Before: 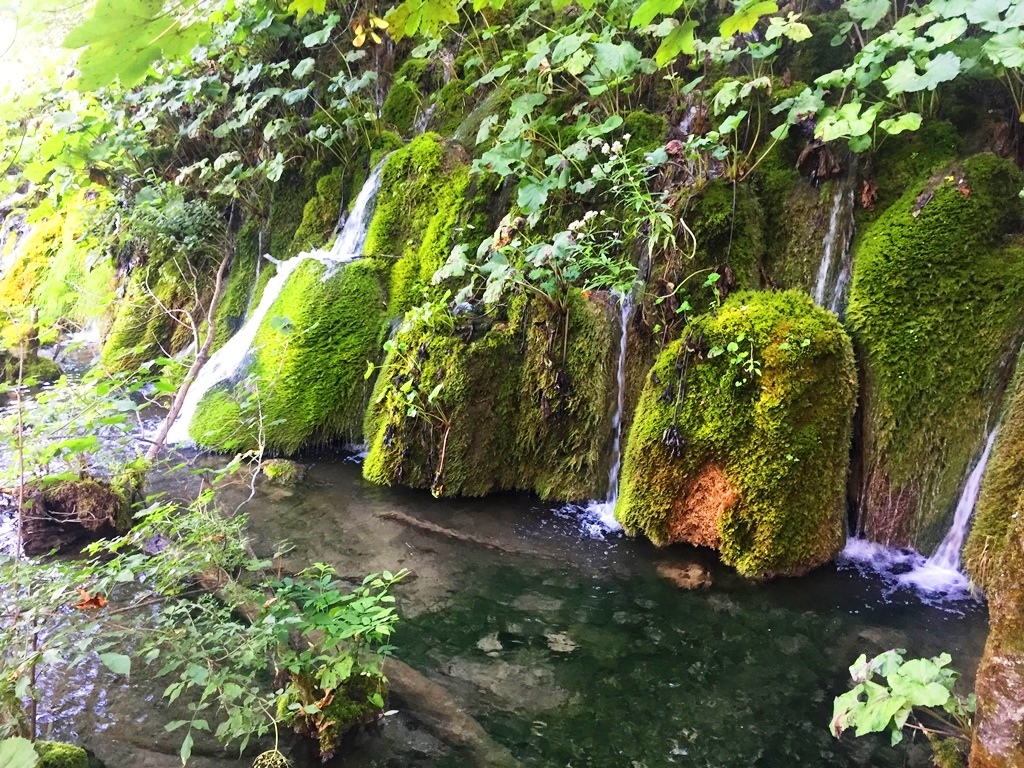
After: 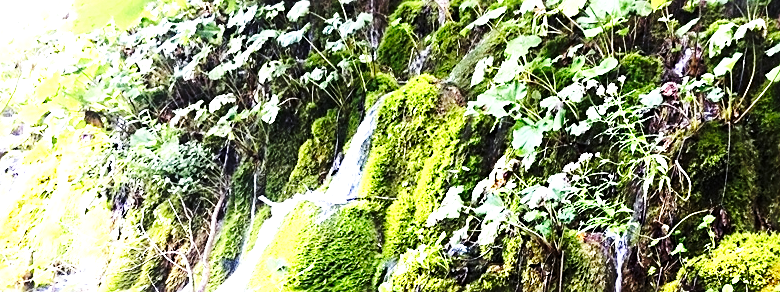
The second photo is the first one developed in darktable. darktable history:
sharpen: radius 2.167, amount 0.381, threshold 0
tone equalizer: -8 EV -0.75 EV, -7 EV -0.7 EV, -6 EV -0.6 EV, -5 EV -0.4 EV, -3 EV 0.4 EV, -2 EV 0.6 EV, -1 EV 0.7 EV, +0 EV 0.75 EV, edges refinement/feathering 500, mask exposure compensation -1.57 EV, preserve details no
white balance: red 0.974, blue 1.044
color balance: gamma [0.9, 0.988, 0.975, 1.025], gain [1.05, 1, 1, 1]
crop: left 0.579%, top 7.627%, right 23.167%, bottom 54.275%
base curve: curves: ch0 [(0, 0) (0.028, 0.03) (0.121, 0.232) (0.46, 0.748) (0.859, 0.968) (1, 1)], preserve colors none
shadows and highlights: radius 93.07, shadows -14.46, white point adjustment 0.23, highlights 31.48, compress 48.23%, highlights color adjustment 52.79%, soften with gaussian
